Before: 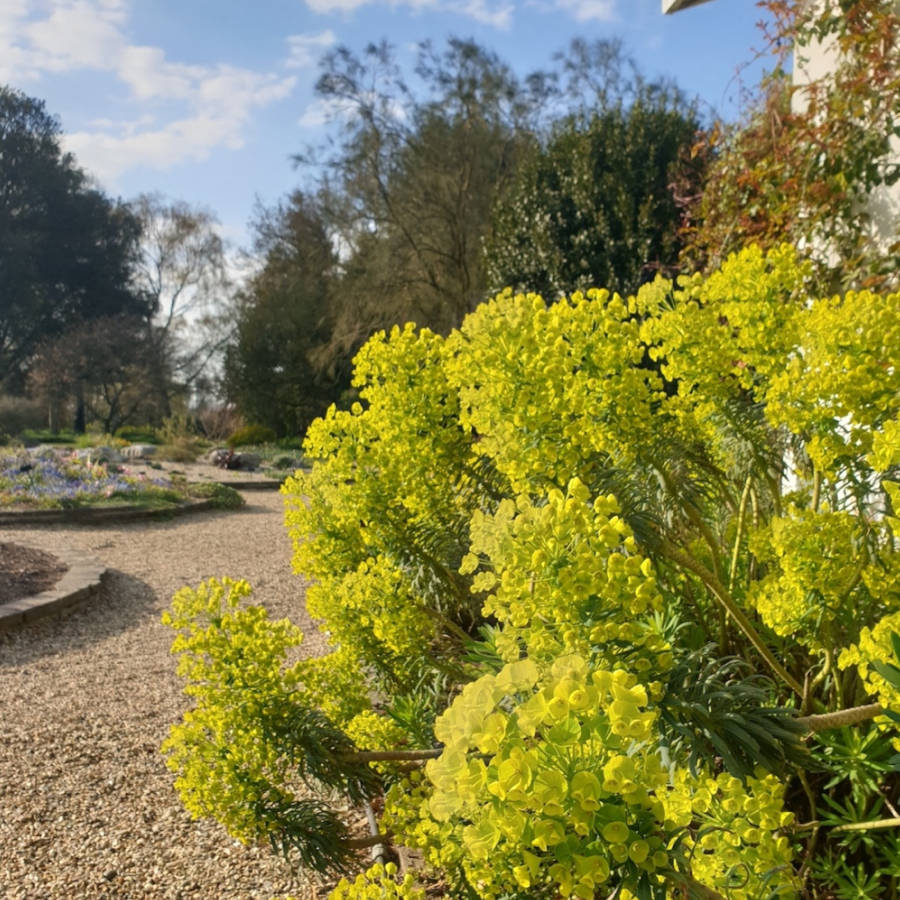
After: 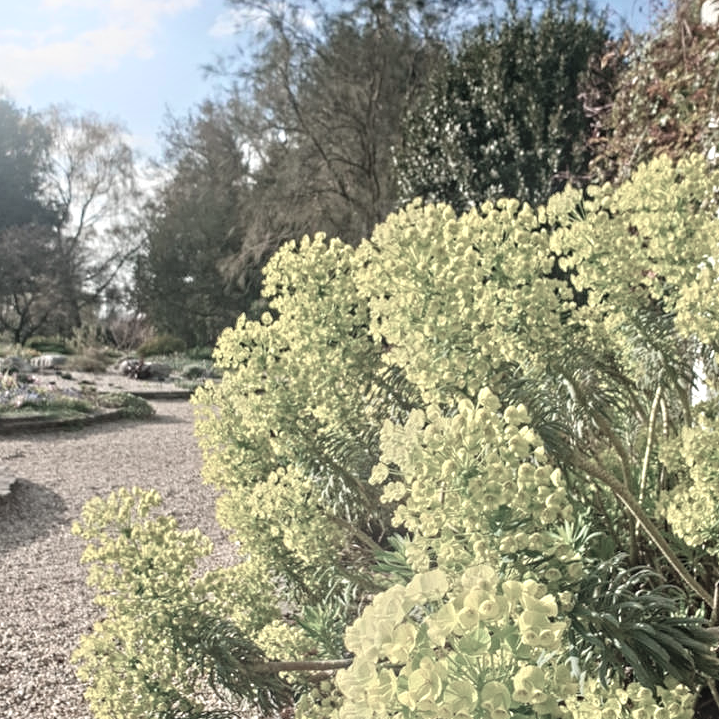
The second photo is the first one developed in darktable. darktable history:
color zones: curves: ch1 [(0.238, 0.163) (0.476, 0.2) (0.733, 0.322) (0.848, 0.134)]
crop and rotate: left 10.071%, top 10.071%, right 10.02%, bottom 10.02%
contrast equalizer: octaves 7, y [[0.5, 0.542, 0.583, 0.625, 0.667, 0.708], [0.5 ×6], [0.5 ×6], [0 ×6], [0 ×6]]
bloom: on, module defaults
color contrast: green-magenta contrast 1.73, blue-yellow contrast 1.15
